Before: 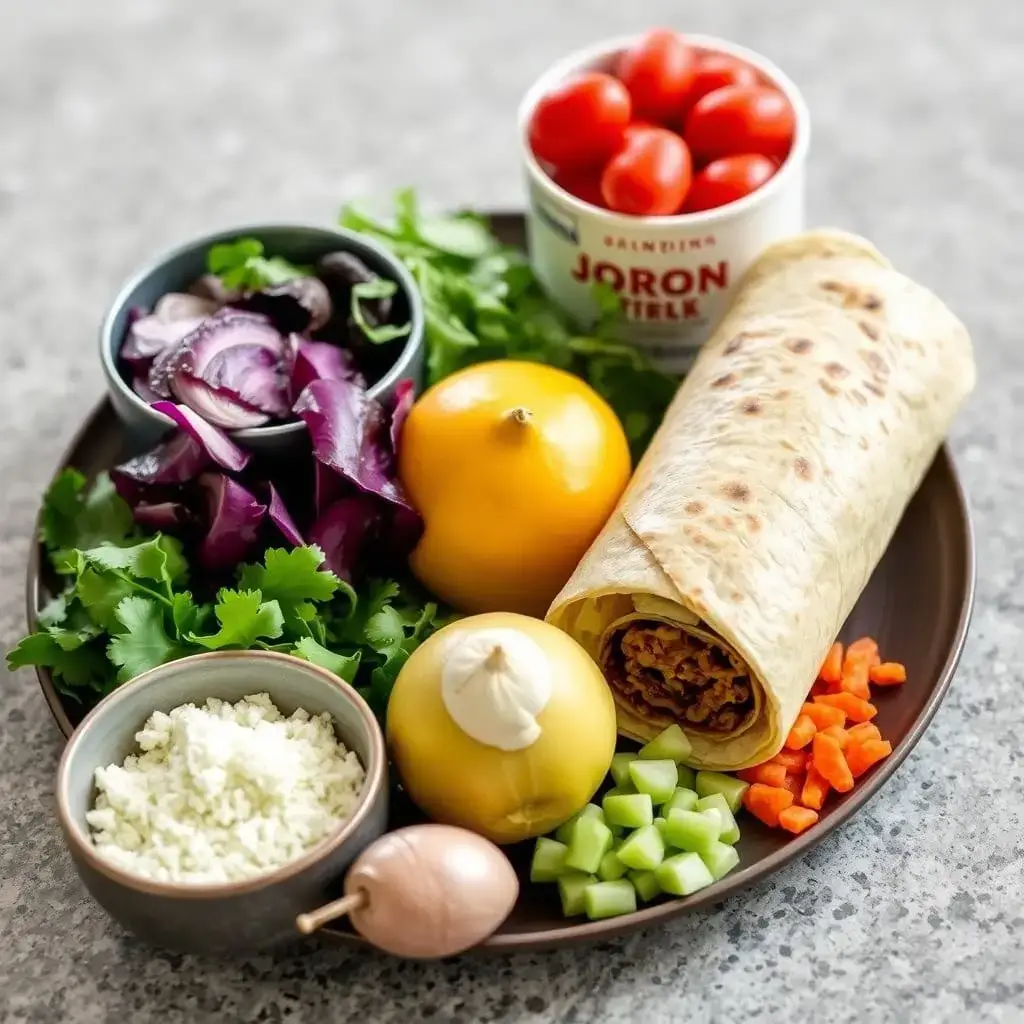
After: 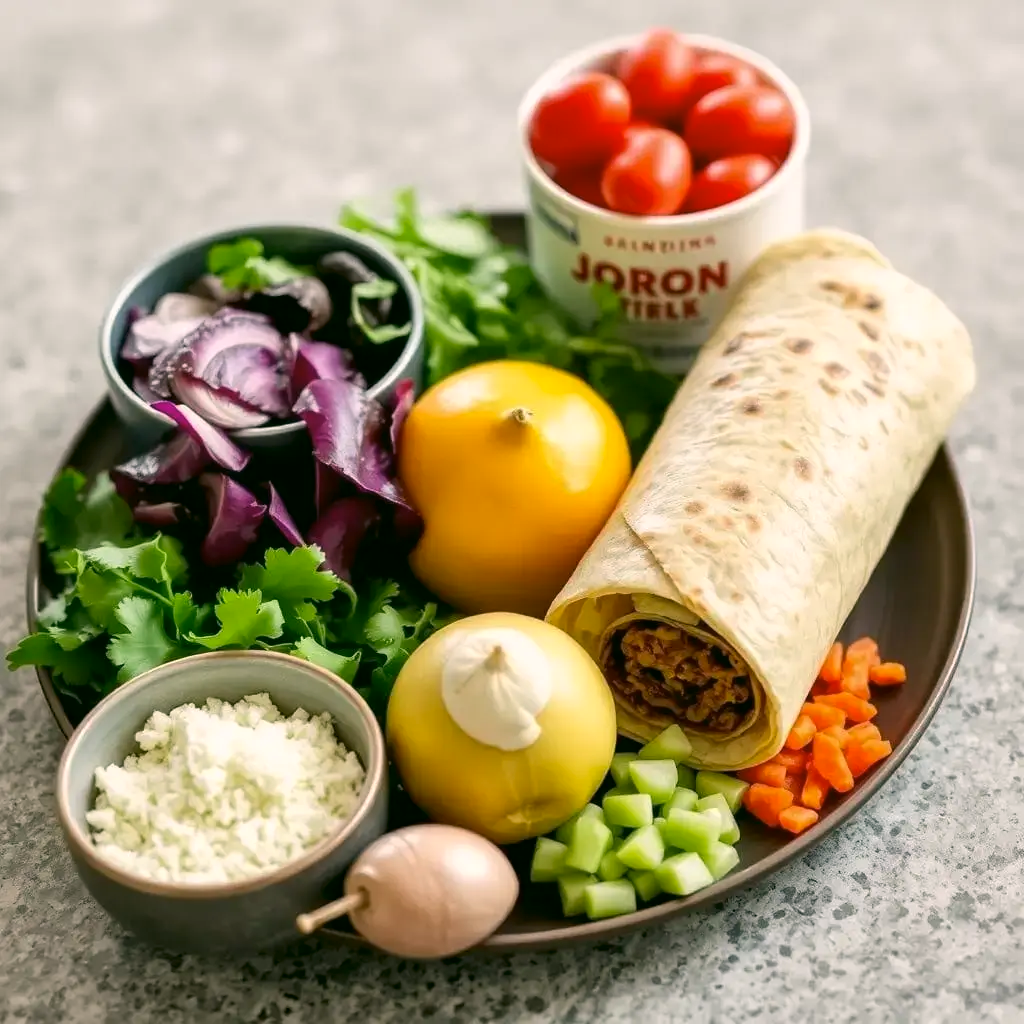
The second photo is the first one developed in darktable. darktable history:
color correction: highlights a* 4.09, highlights b* 4.93, shadows a* -7.86, shadows b* 4.72
